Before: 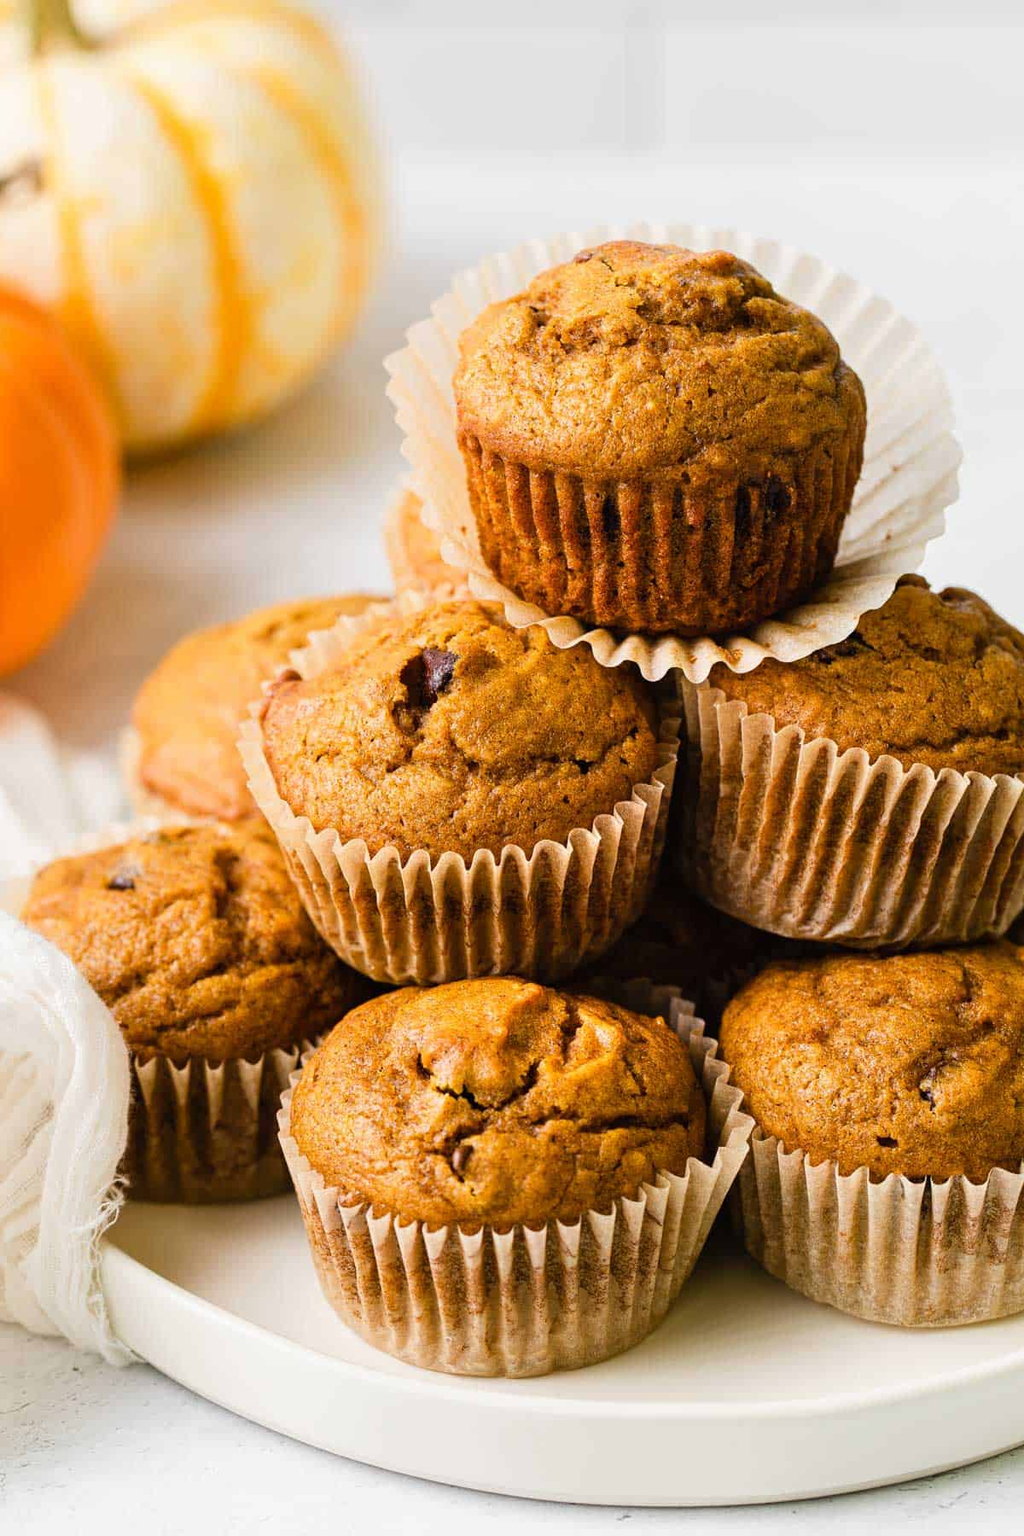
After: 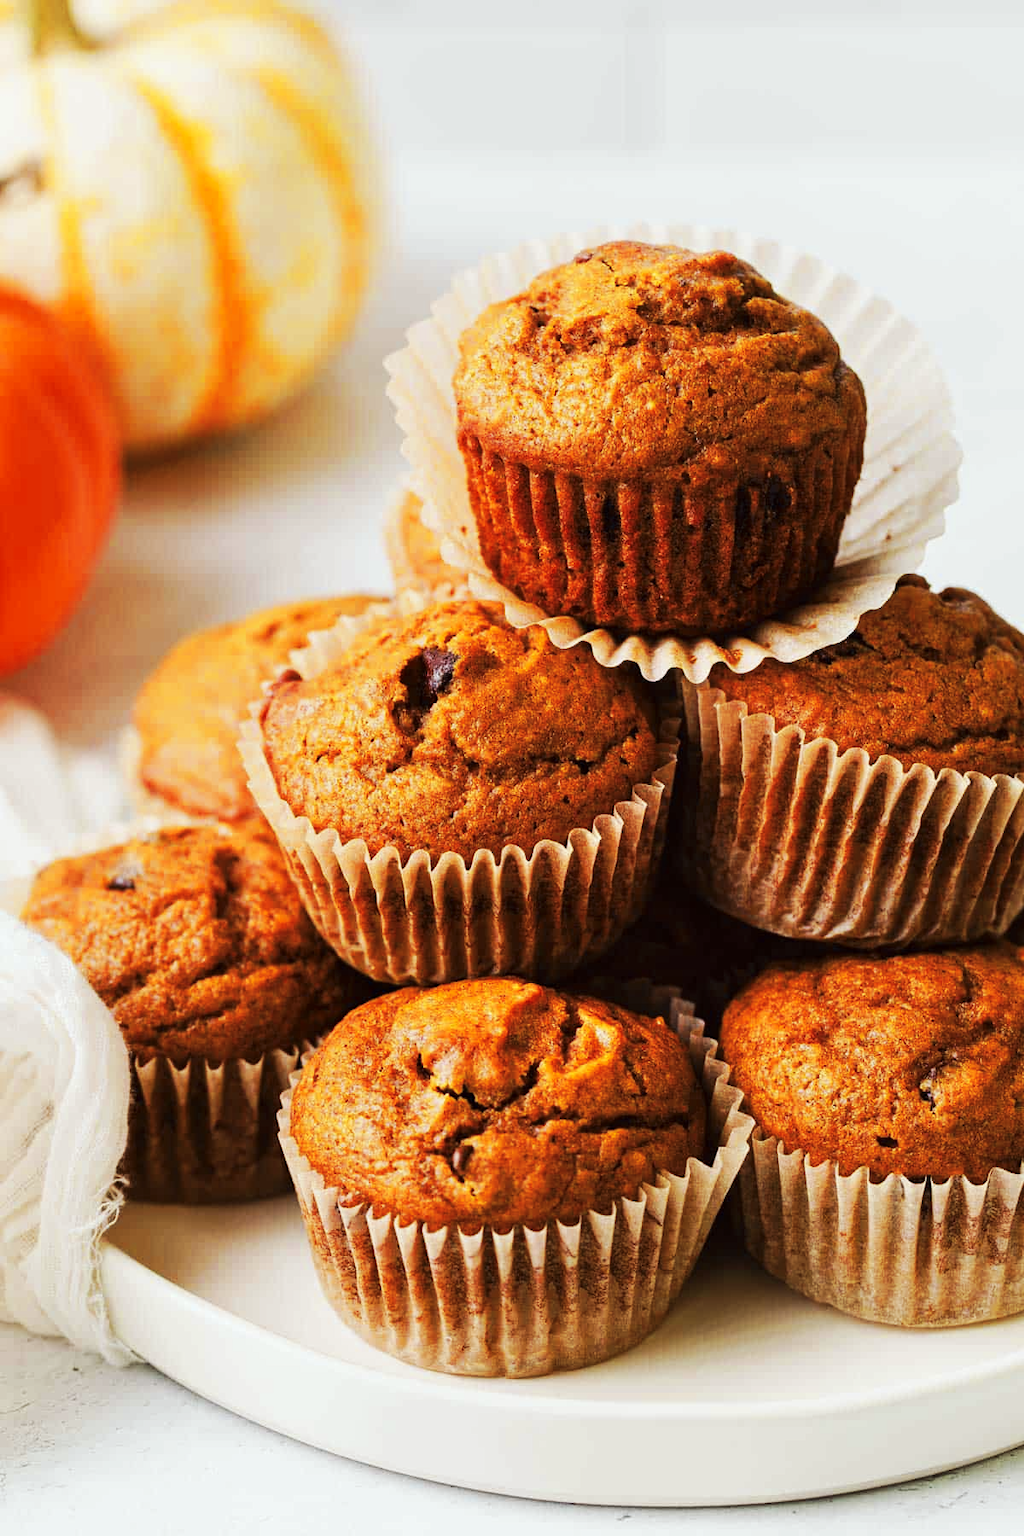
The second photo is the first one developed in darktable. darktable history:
tone curve: curves: ch0 [(0, 0) (0.003, 0.003) (0.011, 0.011) (0.025, 0.022) (0.044, 0.039) (0.069, 0.055) (0.1, 0.074) (0.136, 0.101) (0.177, 0.134) (0.224, 0.171) (0.277, 0.216) (0.335, 0.277) (0.399, 0.345) (0.468, 0.427) (0.543, 0.526) (0.623, 0.636) (0.709, 0.731) (0.801, 0.822) (0.898, 0.917) (1, 1)], preserve colors none
color look up table: target L [96.1, 96.45, 96.82, 93.97, 86.13, 88.46, 89.56, 80.12, 83.92, 61.54, 58.74, 55.19, 34.05, 4.357, 200.27, 87.93, 83.92, 65.65, 59.1, 59.31, 47.16, 45.82, 40.32, 35.03, 32.06, 21.35, 77.47, 67.35, 54.81, 60.4, 44.14, 54.27, 50.68, 45.78, 35.72, 26.72, 26.13, 25.97, 26.78, 10.85, 2.594, 84.86, 81.46, 77.58, 73.43, 53.49, 51.25, 35.47, 21.58], target a [-18.24, -18.63, -16.66, -37.15, -53.16, -72.02, -29.96, -58.11, -64.66, -14.45, -36.36, -13.96, -12.85, -0.815, 0, 3.806, 6.783, 38.68, 45.42, 17.88, 55.17, 56.78, 24.54, 49.36, 49.16, 42.92, 24.76, 34.22, 50.96, 4.199, 59.25, 27.51, 2.144, 11.48, 52.15, 53.63, 49.5, 25.59, 15.44, 38.38, 11.63, -46.23, -6.253, -33.21, -21.26, -24.73, -6.67, -7.164, -4.696], target b [19.4, 79.22, 85.69, 81.34, -10.98, 60.62, 76.52, 17.98, 68.95, 20.57, 21.67, 41.92, 25.96, 4.654, 0, 19.77, 59.78, 60.53, 14.33, 15.28, 54.84, 46.88, 42.73, 17.5, 47.76, 25.79, -7.96, -27.7, -18.8, -40.73, -30.25, -19.68, -22.6, -58.06, -6.157, -71.91, -43.07, -7.959, -45.2, -55.37, -19.74, -22.94, -1.082, -1.509, -26.2, -7.151, -36.78, -1.21, -19.3], num patches 49
